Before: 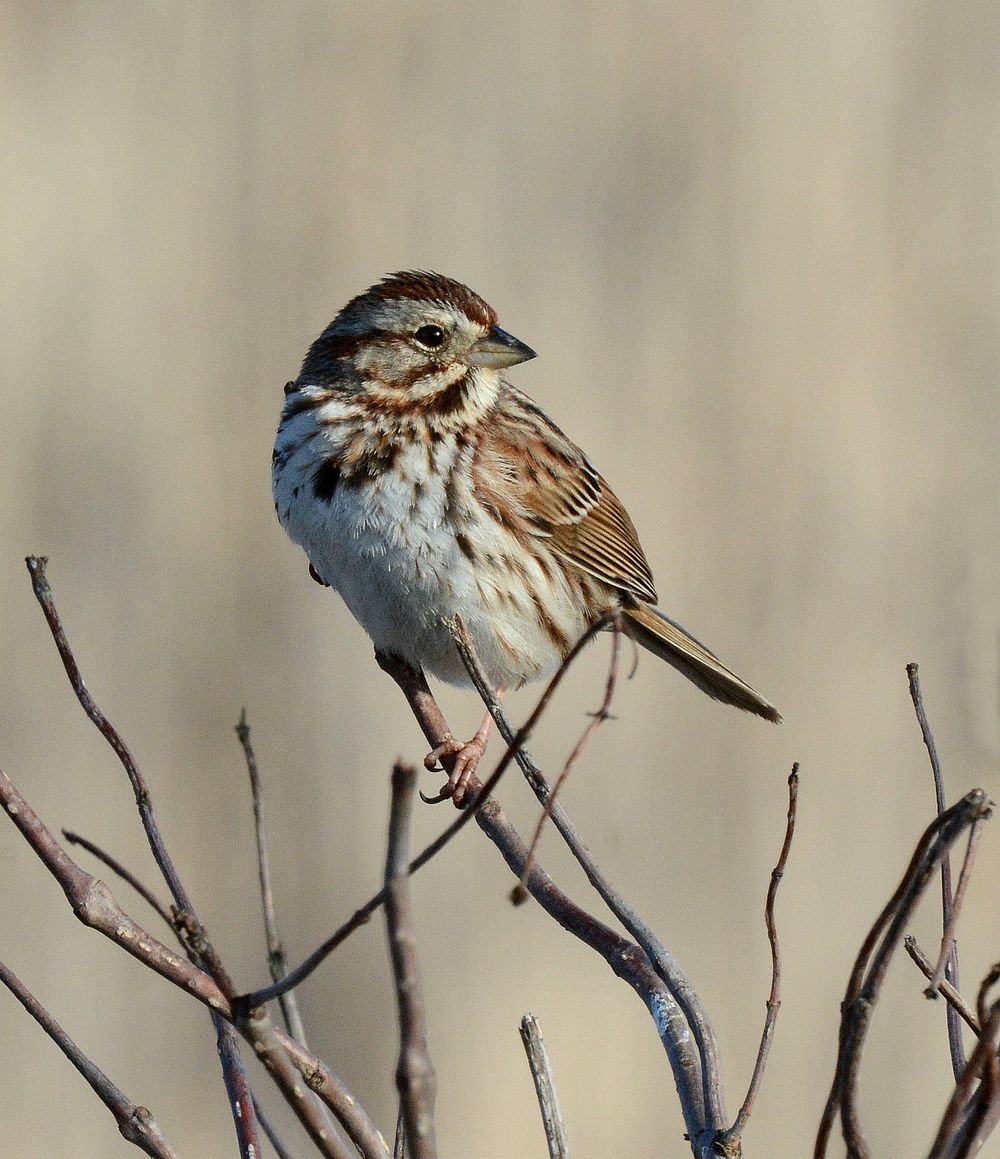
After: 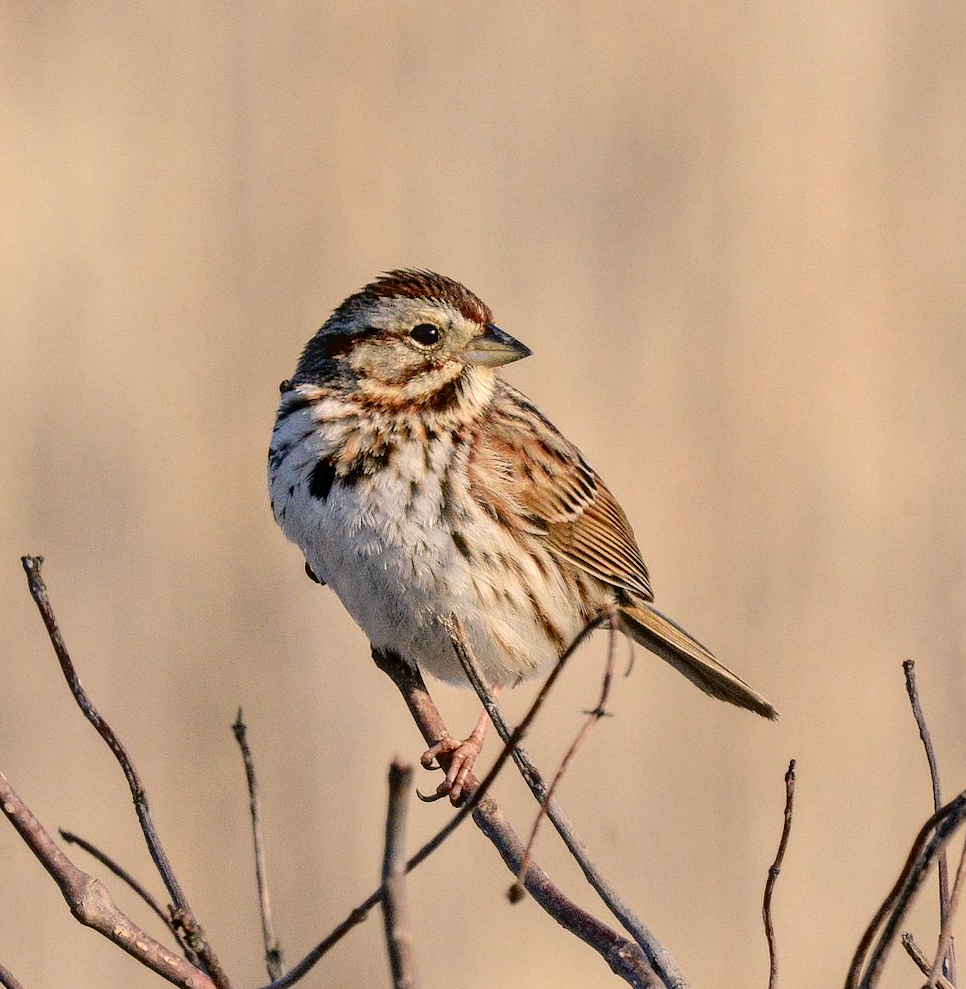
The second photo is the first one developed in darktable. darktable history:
crop and rotate: angle 0.188°, left 0.289%, right 2.681%, bottom 14.284%
local contrast: on, module defaults
color correction: highlights a* 11.35, highlights b* 11.91
tone curve: curves: ch0 [(0, 0) (0.003, 0.041) (0.011, 0.042) (0.025, 0.041) (0.044, 0.043) (0.069, 0.048) (0.1, 0.059) (0.136, 0.079) (0.177, 0.107) (0.224, 0.152) (0.277, 0.235) (0.335, 0.331) (0.399, 0.427) (0.468, 0.512) (0.543, 0.595) (0.623, 0.668) (0.709, 0.736) (0.801, 0.813) (0.898, 0.891) (1, 1)], color space Lab, independent channels, preserve colors none
tone equalizer: -7 EV 0.164 EV, -6 EV 0.58 EV, -5 EV 1.15 EV, -4 EV 1.36 EV, -3 EV 1.15 EV, -2 EV 0.6 EV, -1 EV 0.154 EV
